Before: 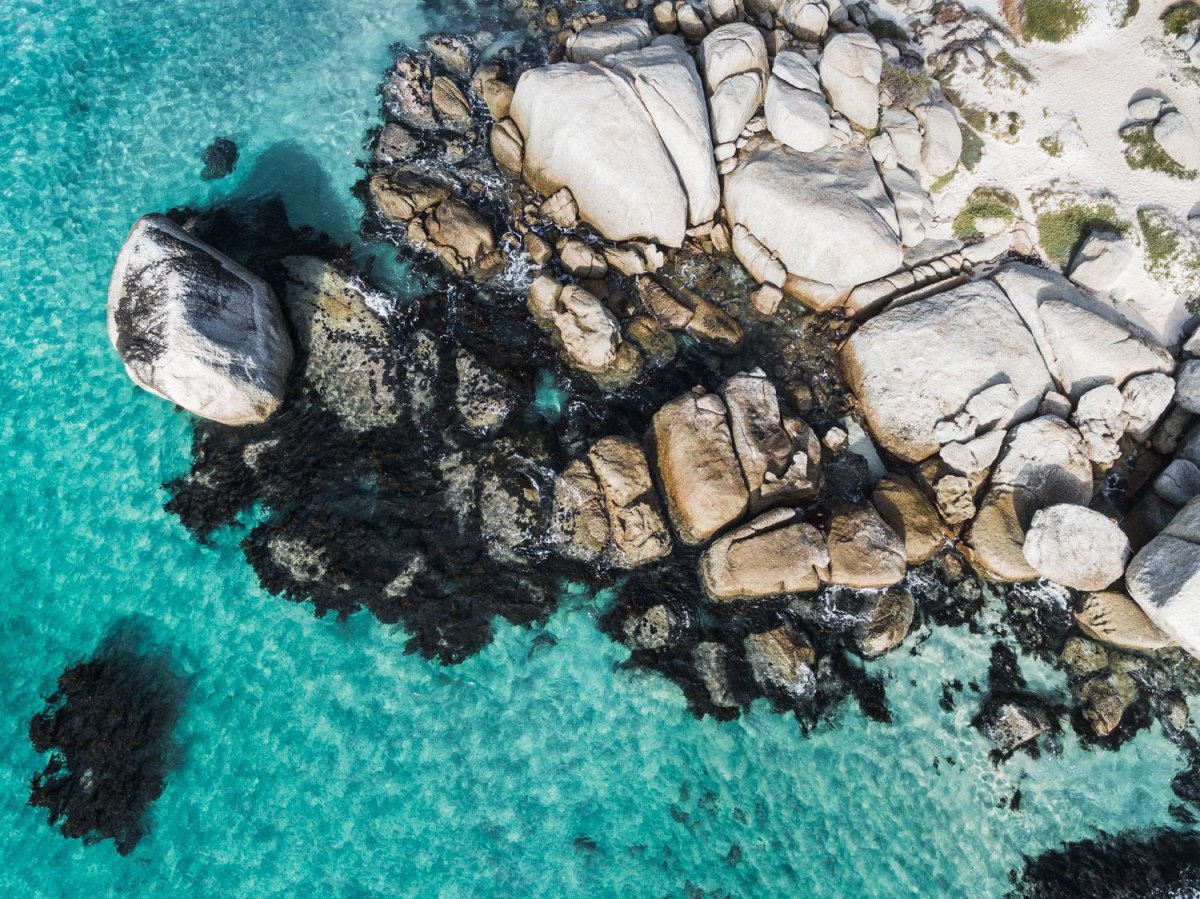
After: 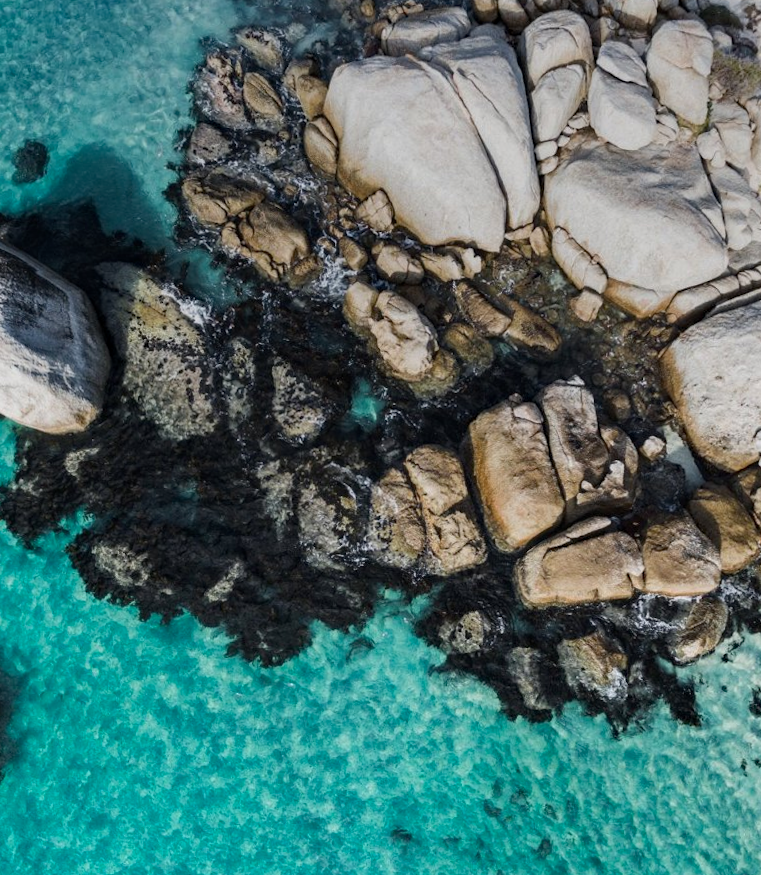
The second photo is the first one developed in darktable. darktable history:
crop and rotate: left 12.648%, right 20.685%
rotate and perspective: rotation 0.074°, lens shift (vertical) 0.096, lens shift (horizontal) -0.041, crop left 0.043, crop right 0.952, crop top 0.024, crop bottom 0.979
graduated density: rotation -0.352°, offset 57.64
haze removal: compatibility mode true, adaptive false
